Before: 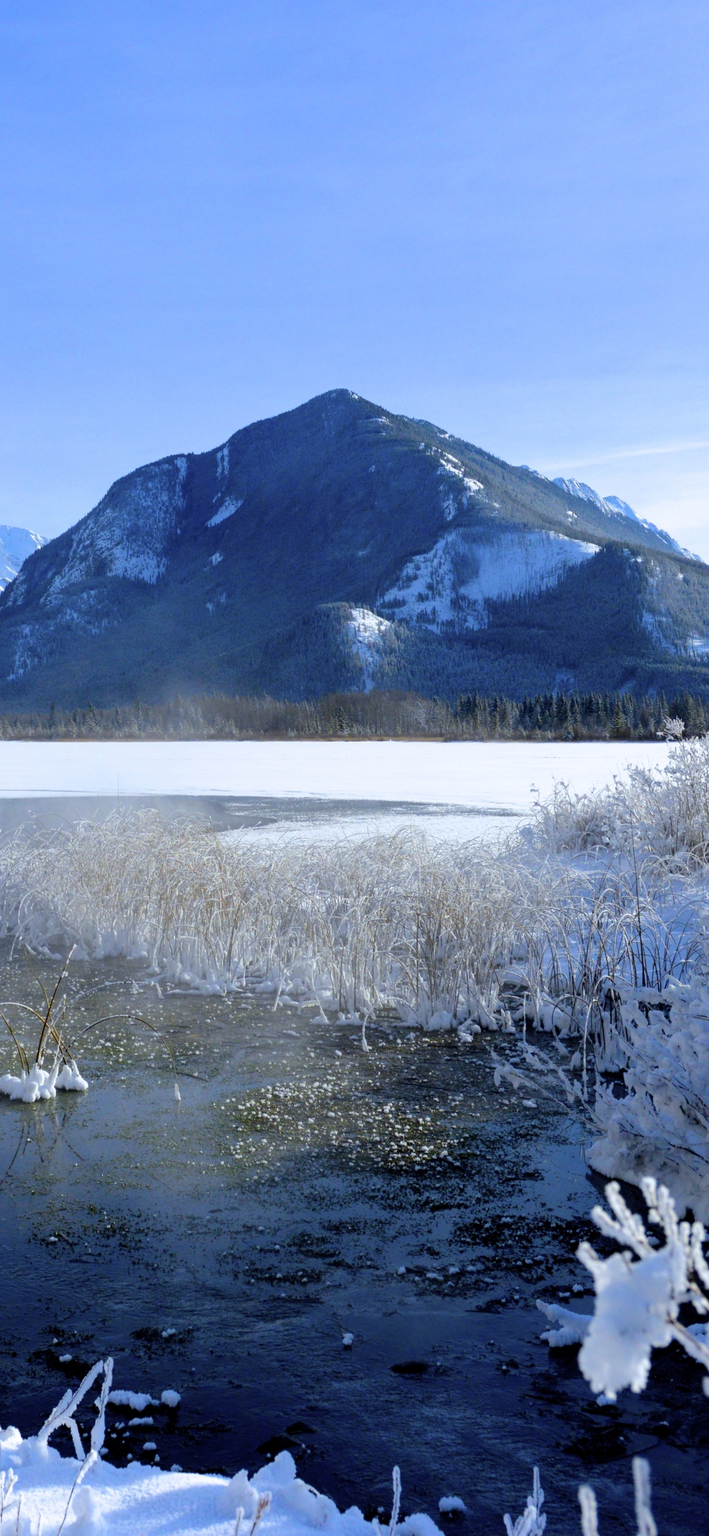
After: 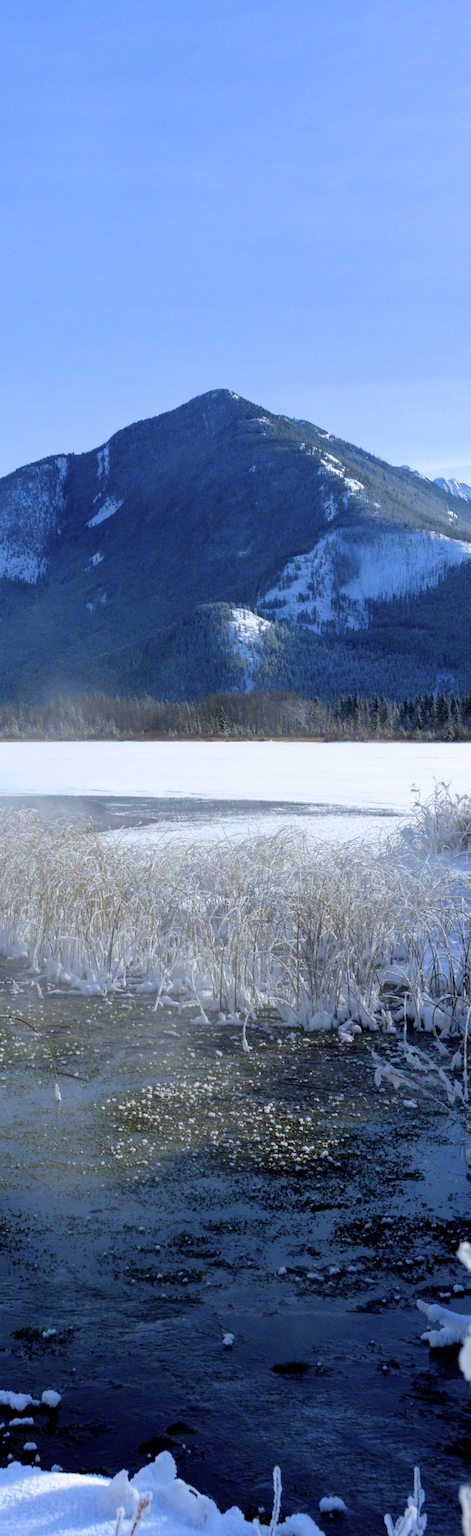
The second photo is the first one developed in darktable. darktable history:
crop: left 16.937%, right 16.528%
